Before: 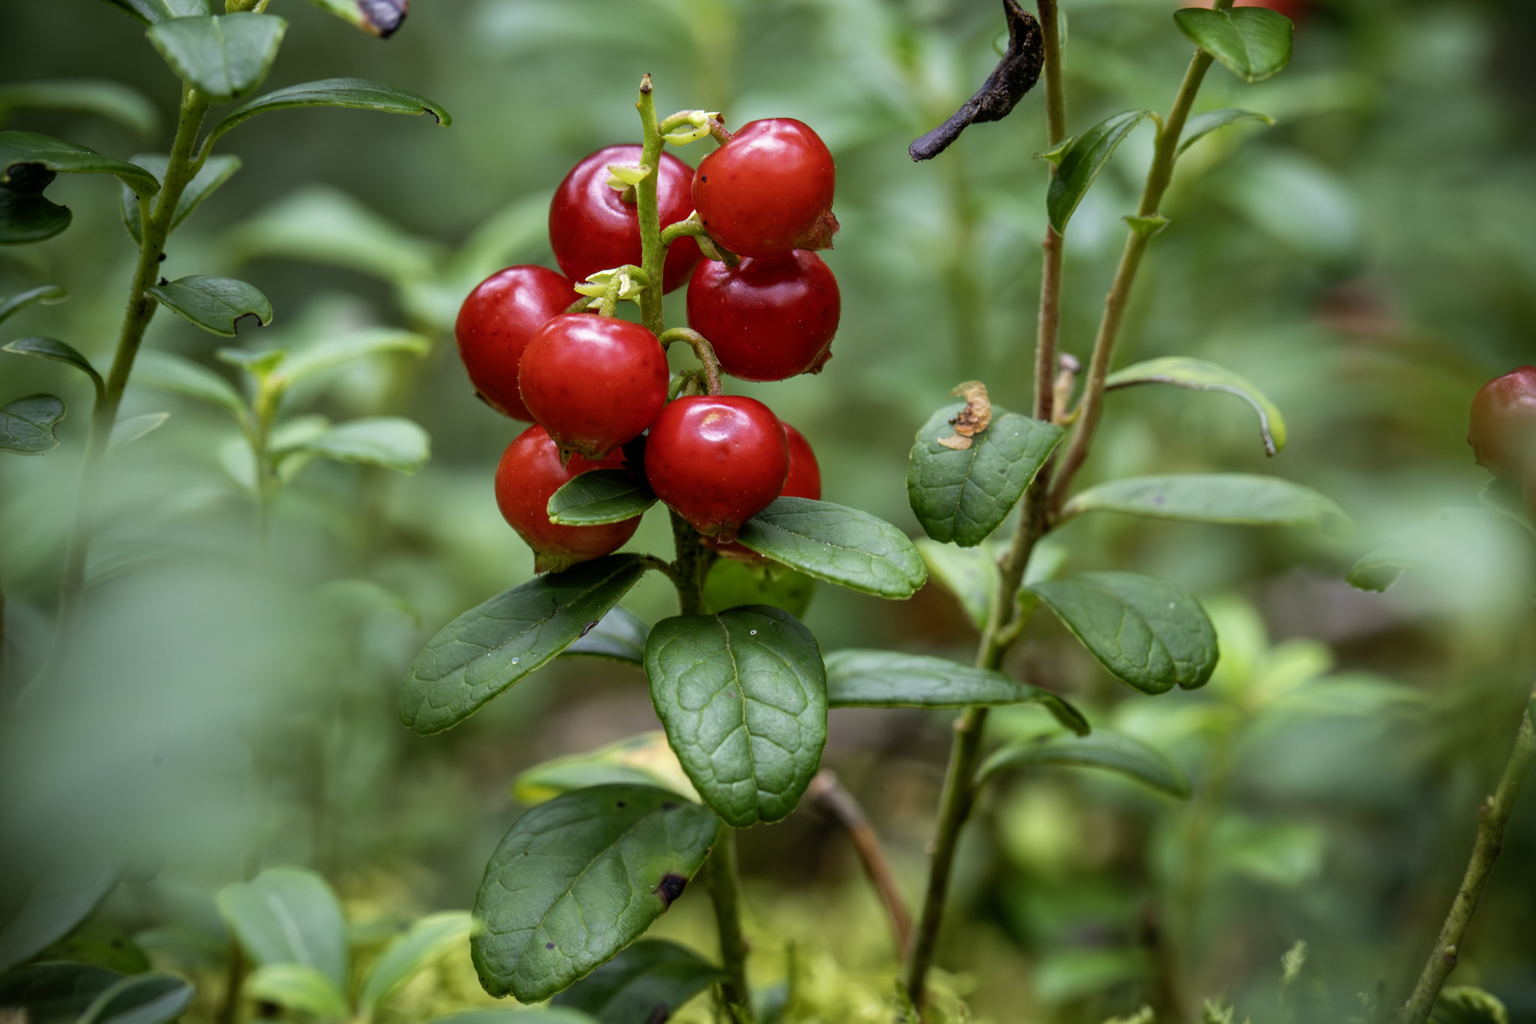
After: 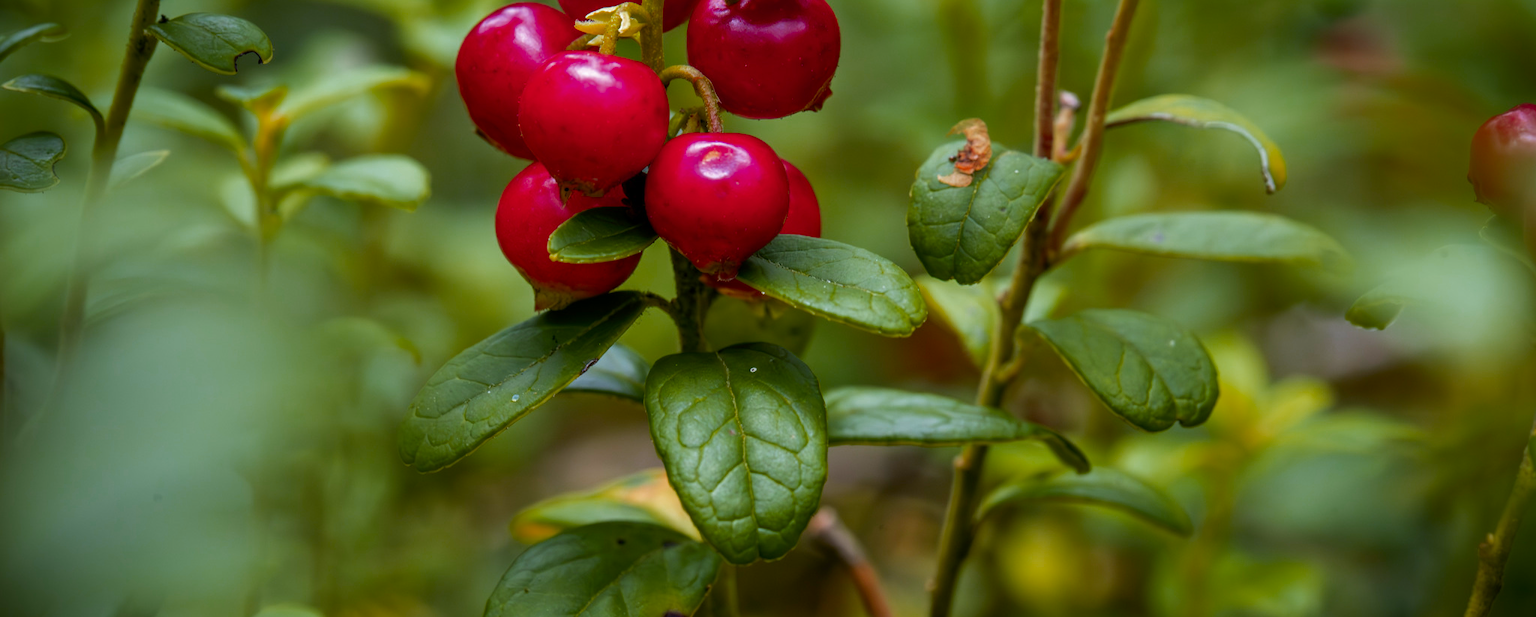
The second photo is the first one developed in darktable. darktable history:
color zones: curves: ch0 [(0.473, 0.374) (0.742, 0.784)]; ch1 [(0.354, 0.737) (0.742, 0.705)]; ch2 [(0.318, 0.421) (0.758, 0.532)]
crop and rotate: top 25.661%, bottom 14.034%
